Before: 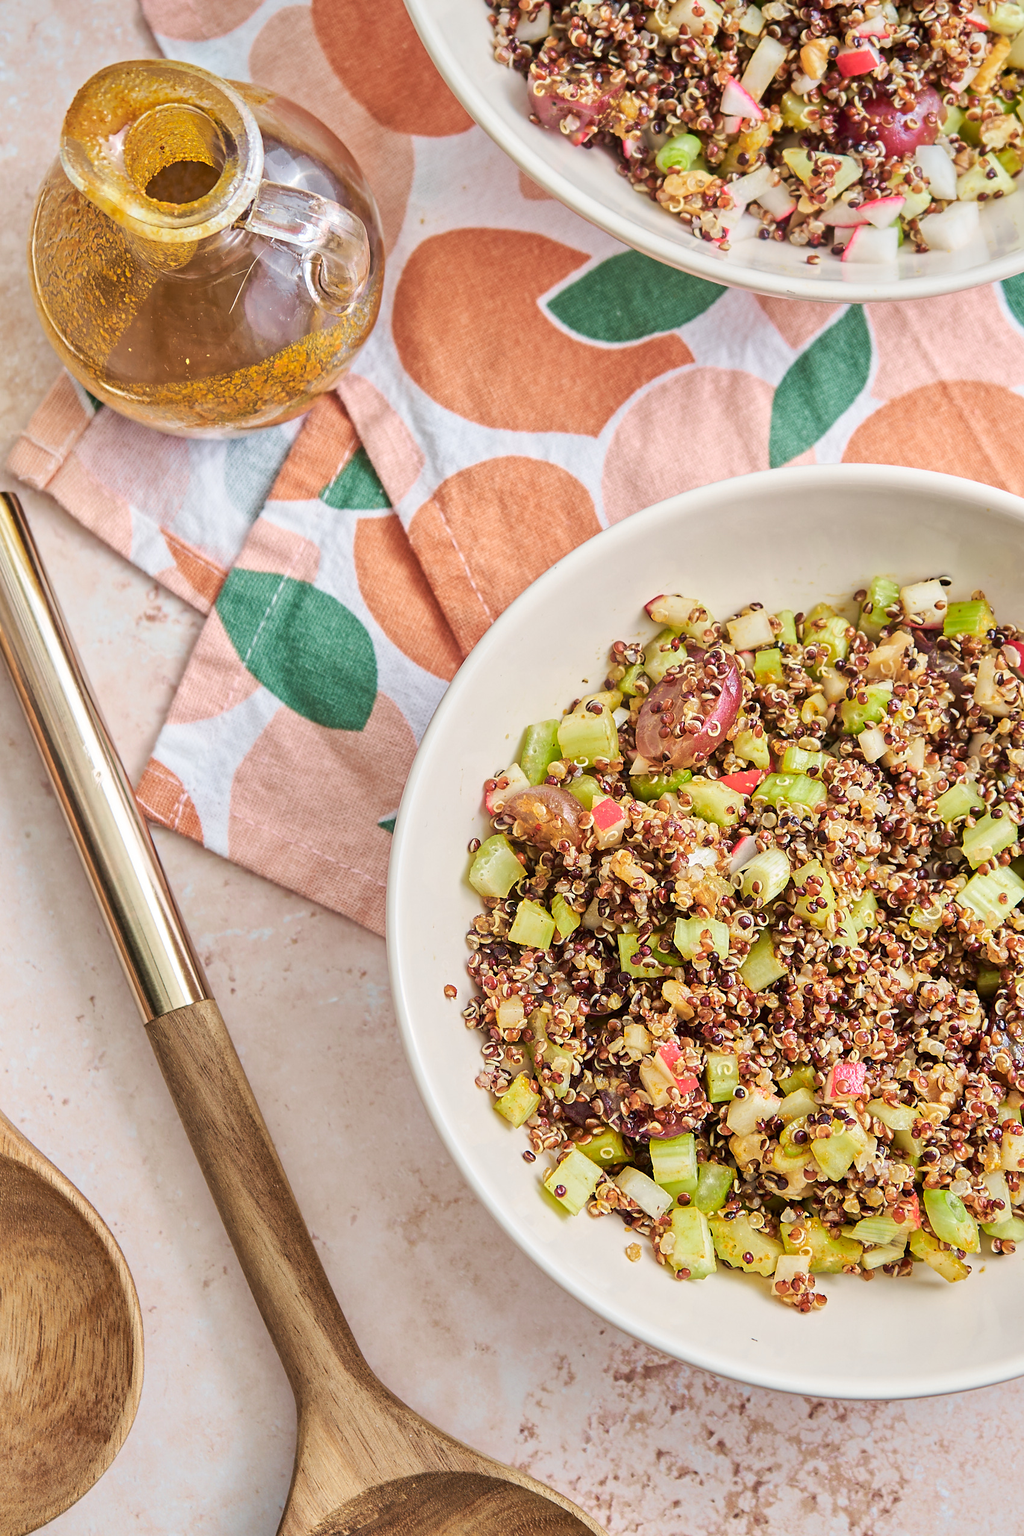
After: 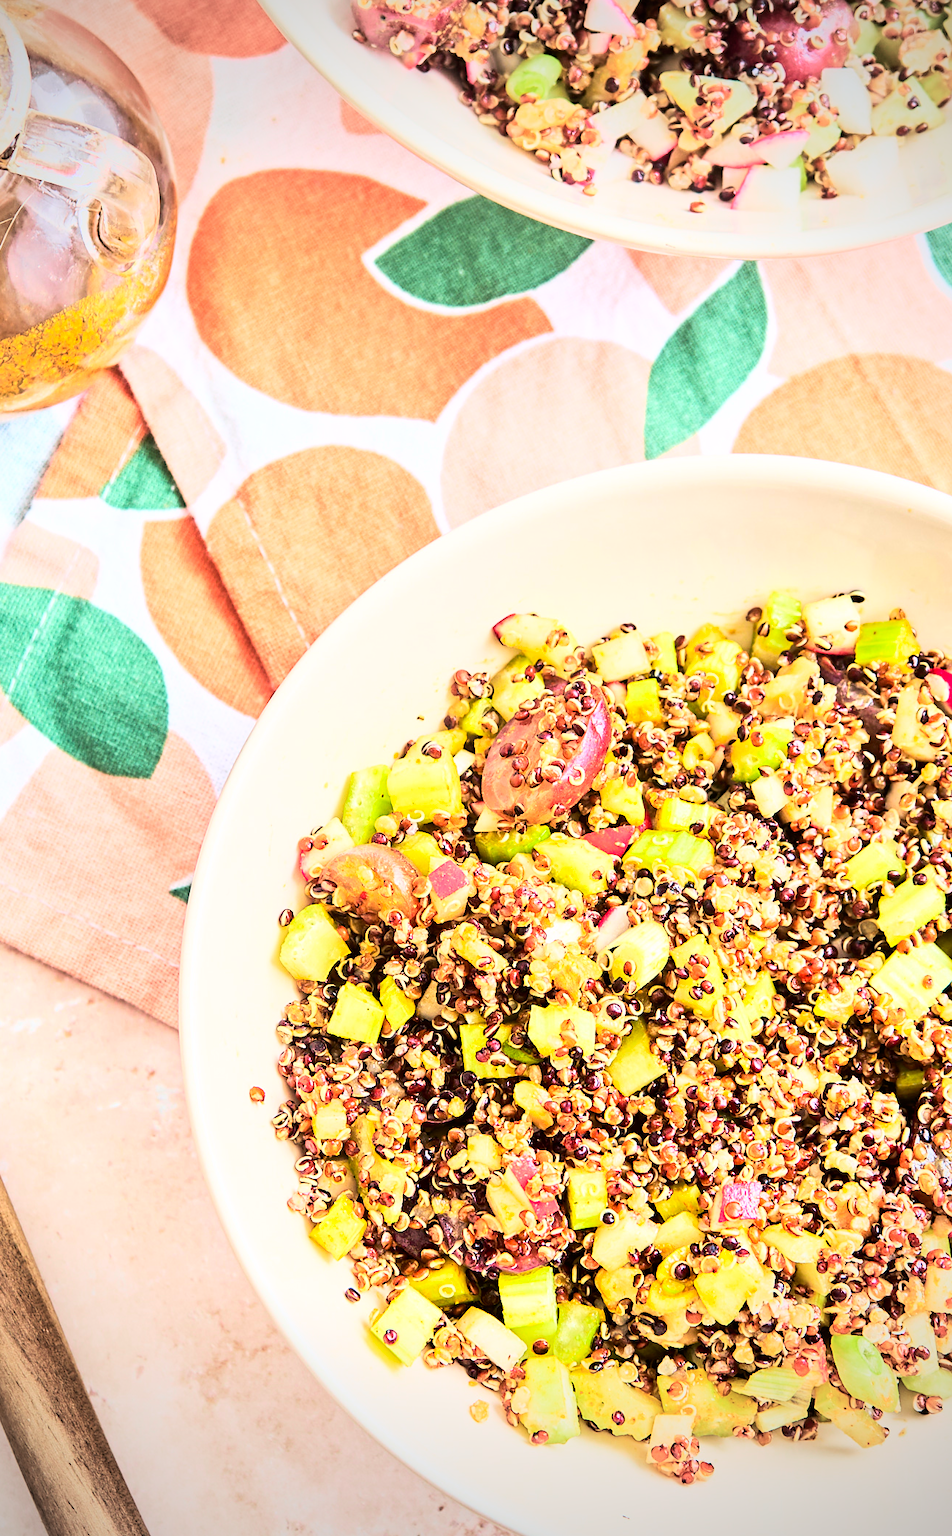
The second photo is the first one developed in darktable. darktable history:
crop: left 23.311%, top 5.82%, bottom 11.711%
vignetting: fall-off start 71.74%, center (-0.014, 0)
base curve: curves: ch0 [(0, 0) (0.007, 0.004) (0.027, 0.03) (0.046, 0.07) (0.207, 0.54) (0.442, 0.872) (0.673, 0.972) (1, 1)]
contrast brightness saturation: contrast 0.076, saturation 0.197
